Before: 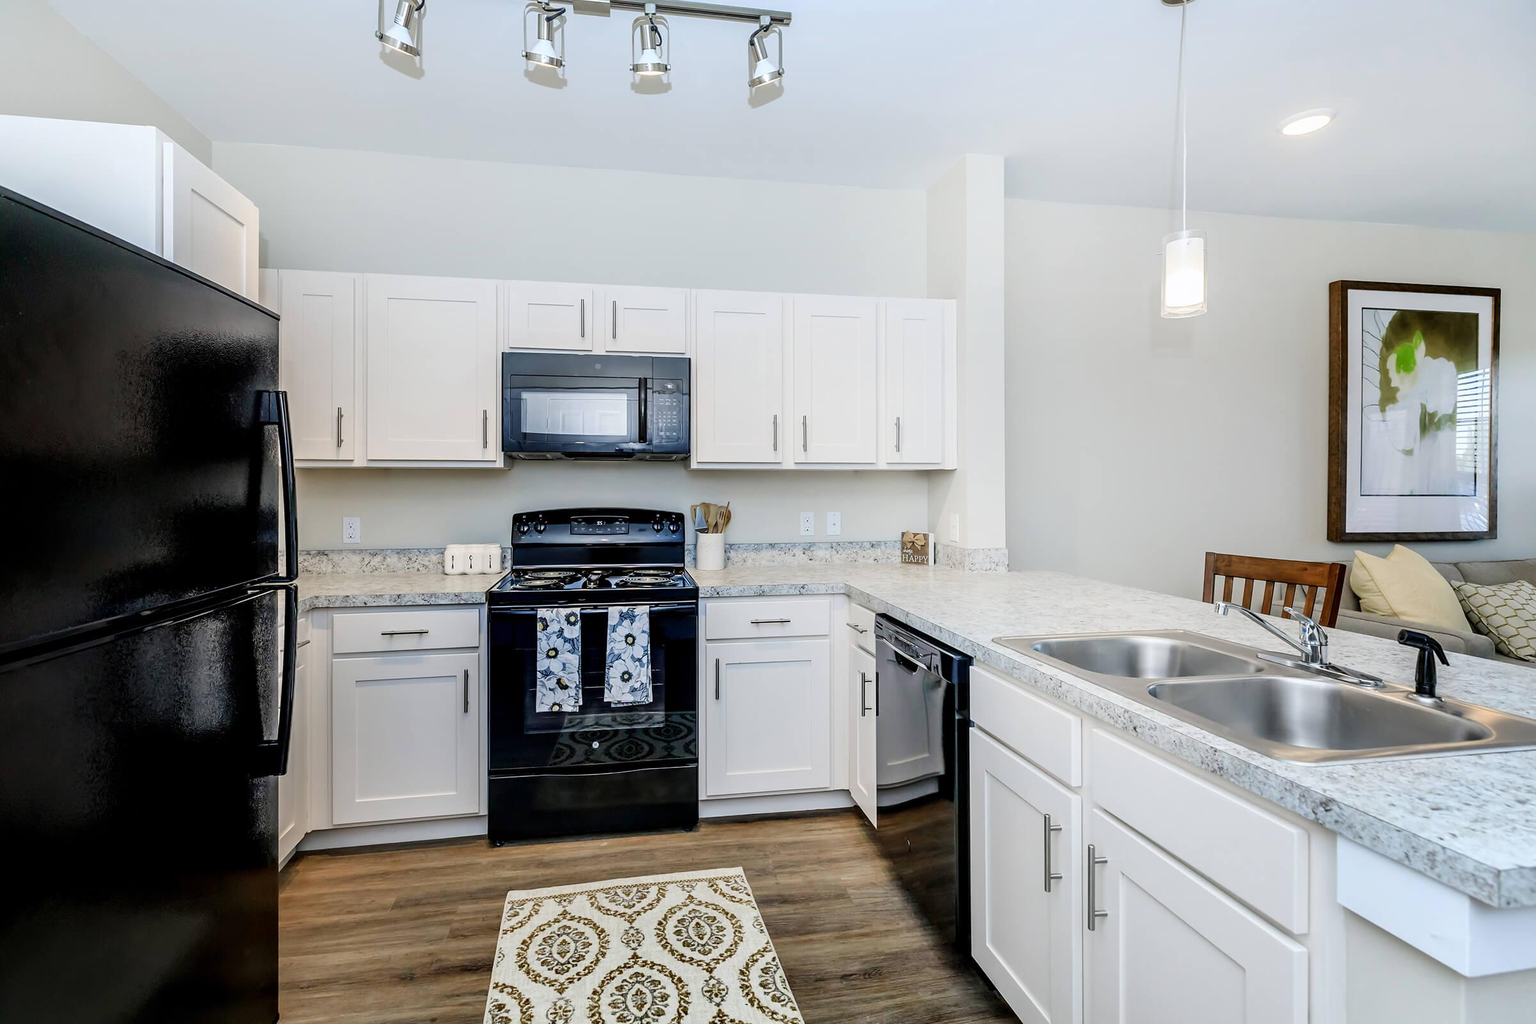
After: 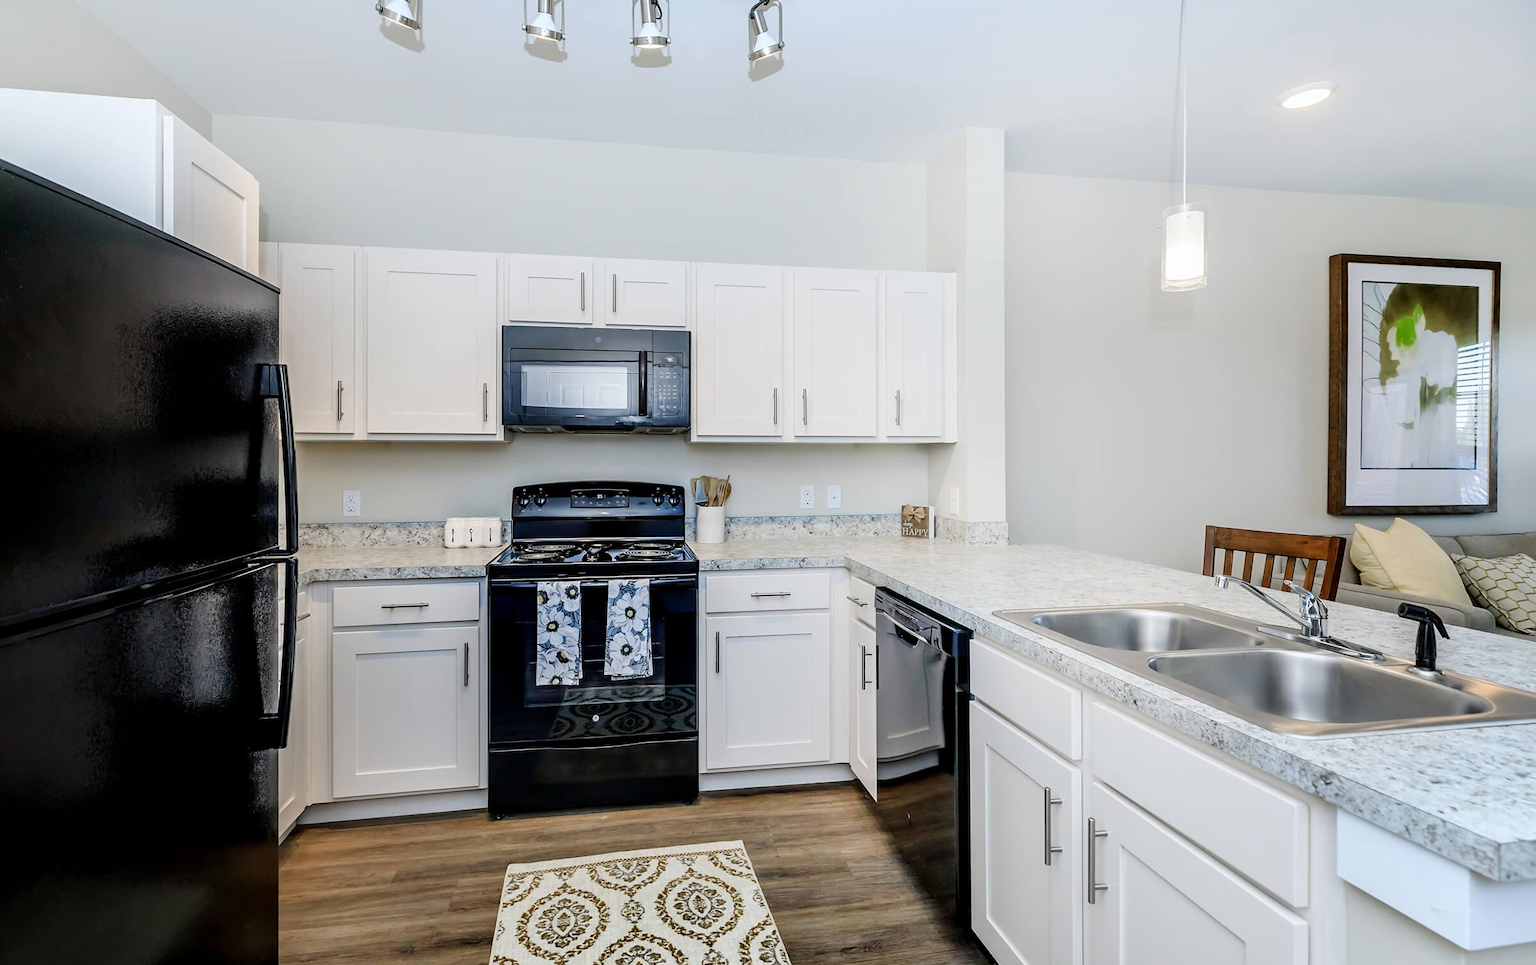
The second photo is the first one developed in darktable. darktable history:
crop and rotate: top 2.645%, bottom 3.009%
